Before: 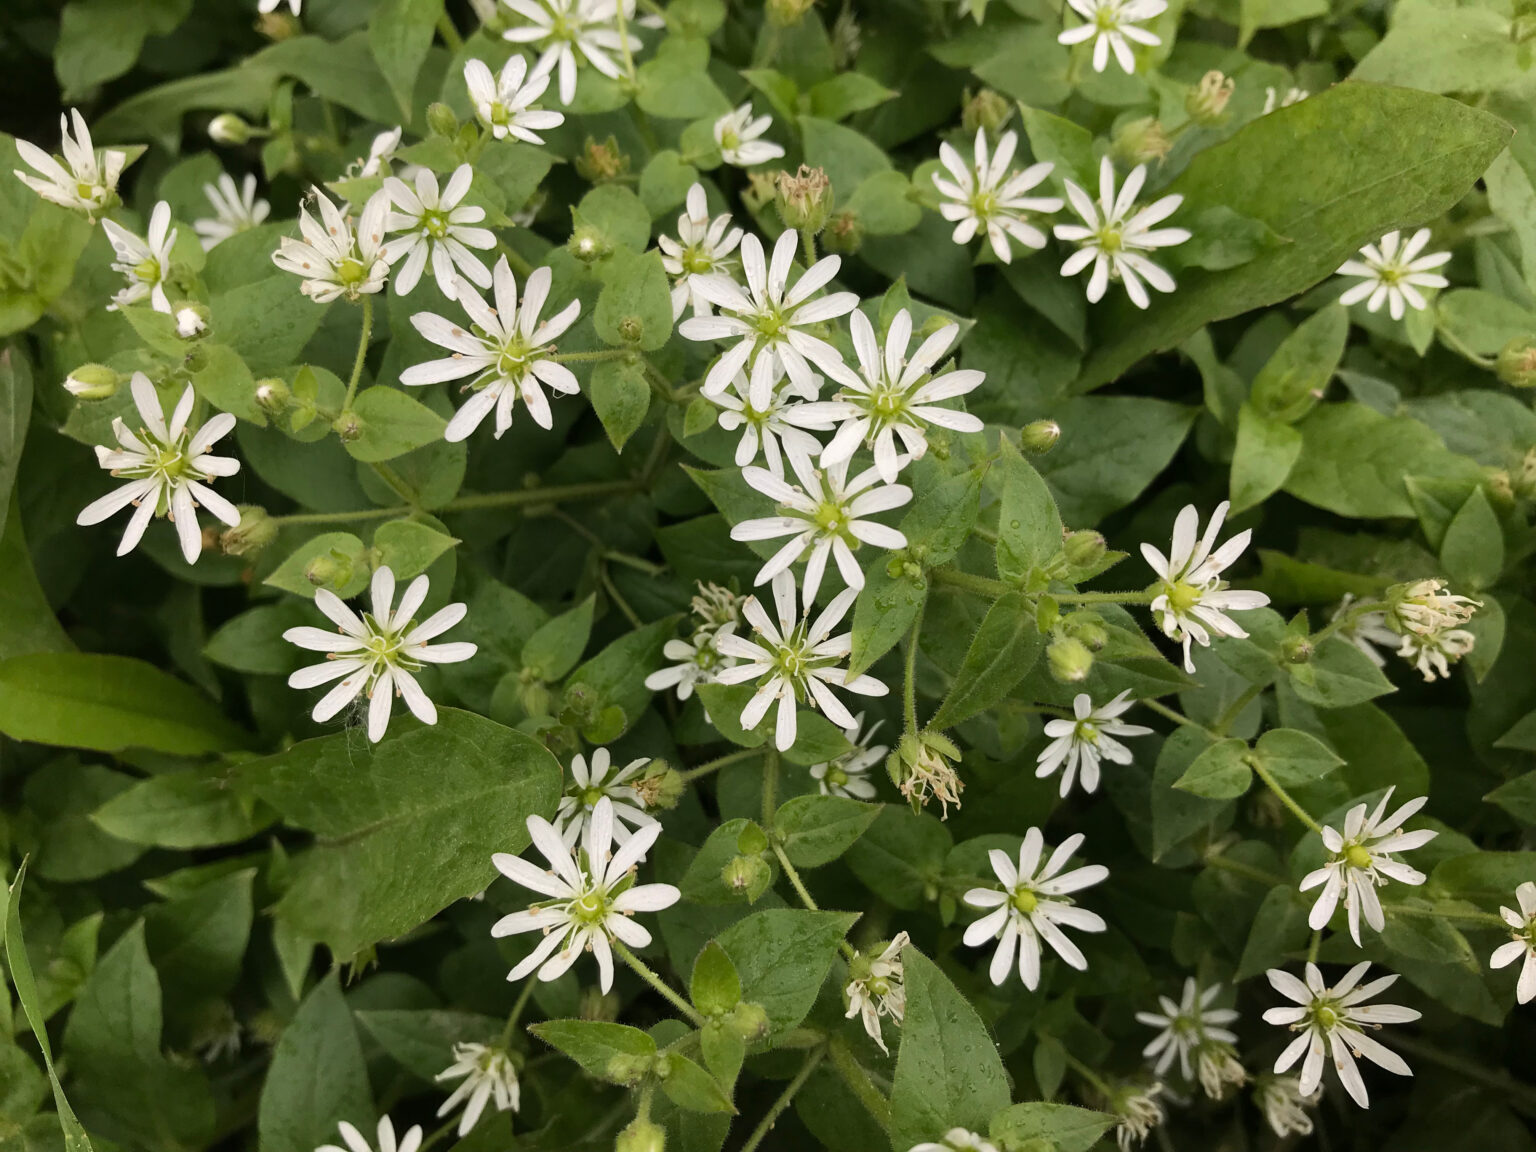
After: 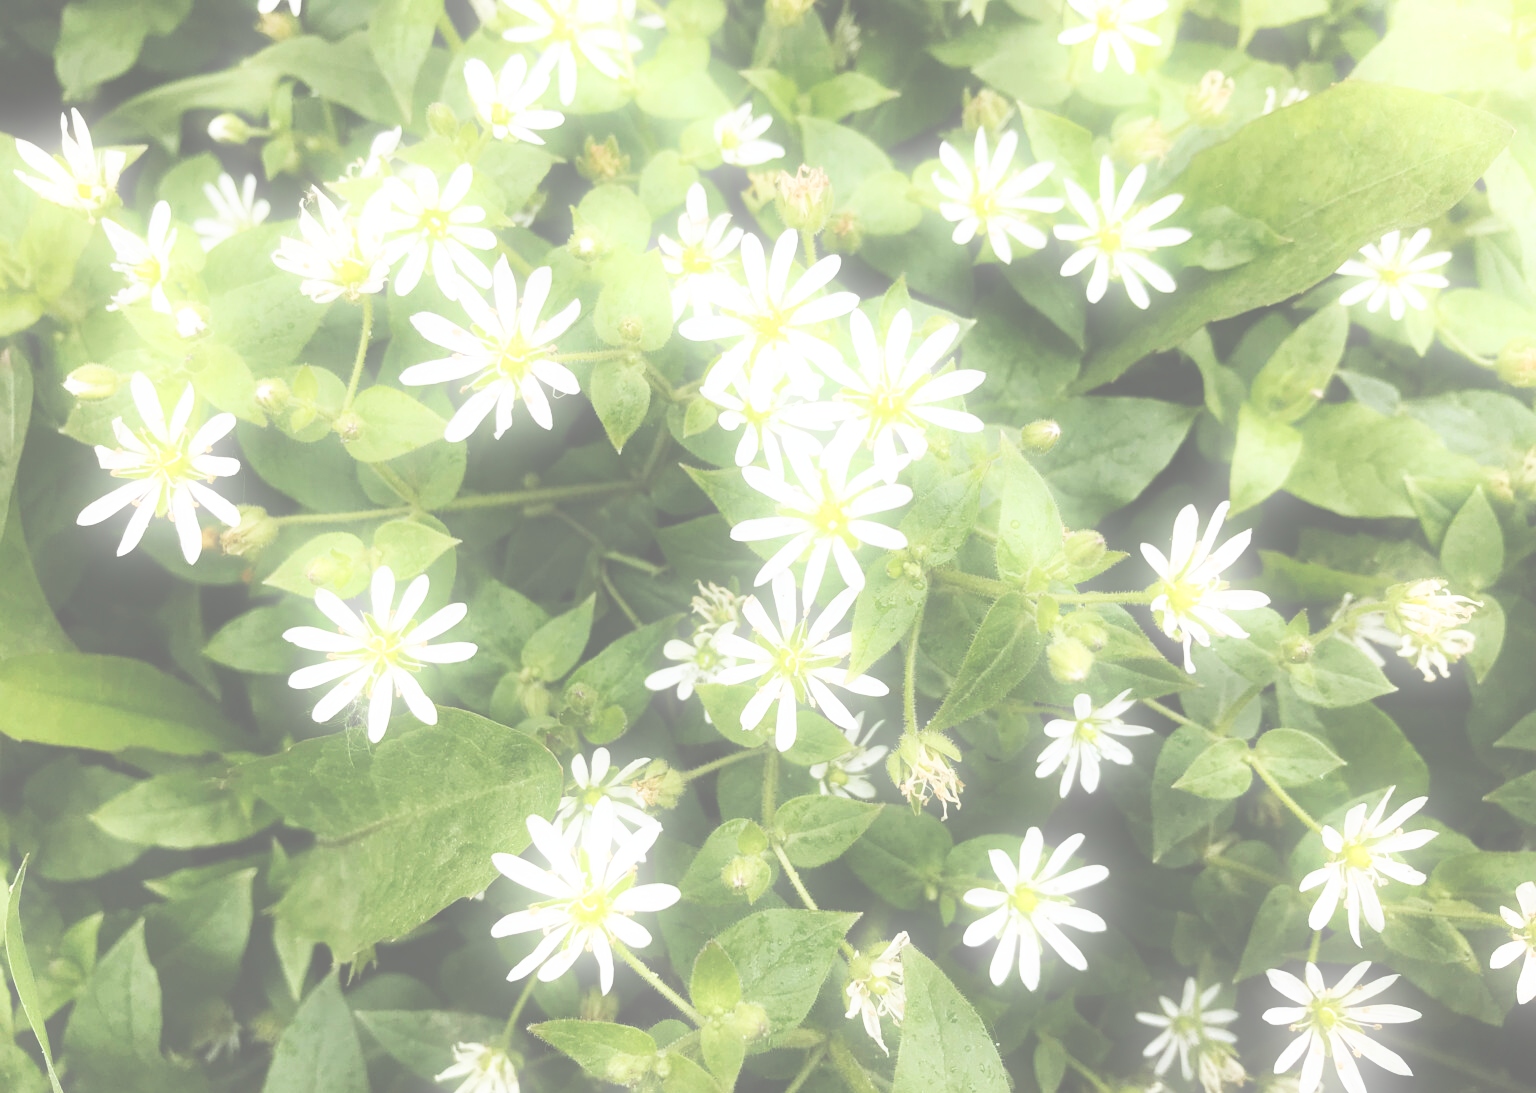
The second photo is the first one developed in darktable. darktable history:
white balance: red 0.967, blue 1.049
exposure: black level correction -0.087, compensate highlight preservation false
base curve: curves: ch0 [(0, 0) (0.007, 0.004) (0.027, 0.03) (0.046, 0.07) (0.207, 0.54) (0.442, 0.872) (0.673, 0.972) (1, 1)], preserve colors none
crop and rotate: top 0%, bottom 5.097%
bloom: size 5%, threshold 95%, strength 15%
